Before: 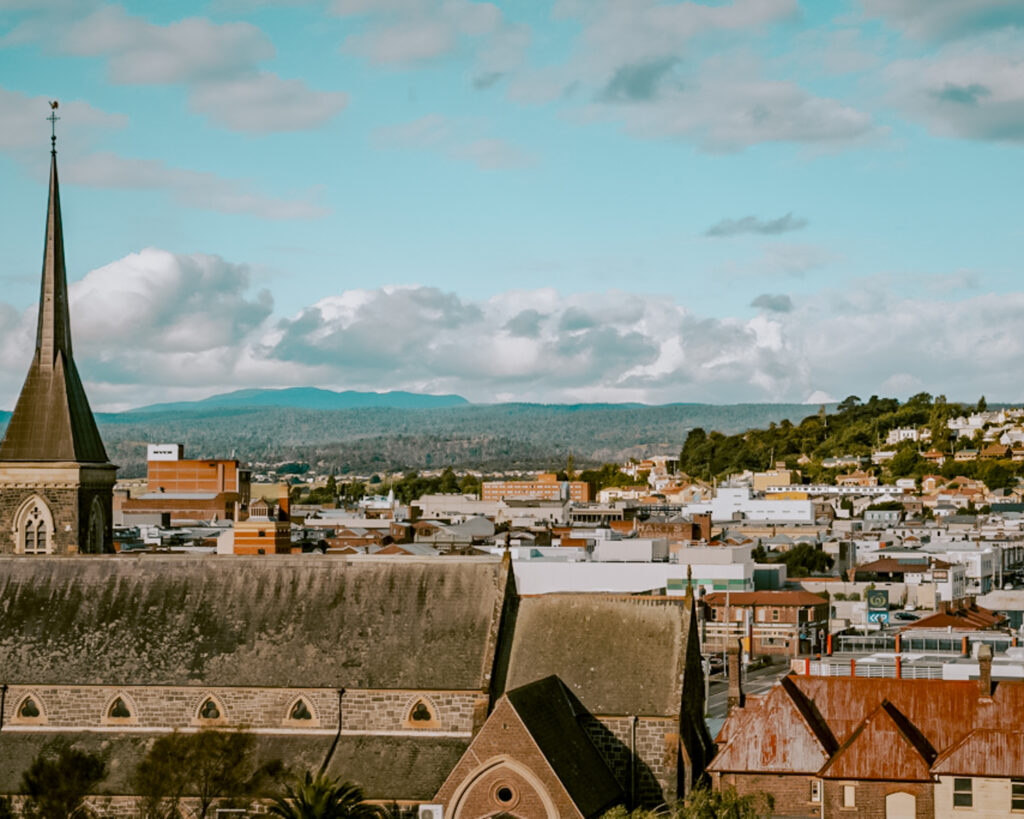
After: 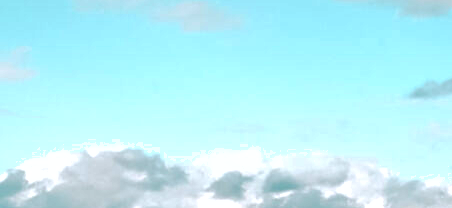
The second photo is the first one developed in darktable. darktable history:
crop: left 28.972%, top 16.876%, right 26.83%, bottom 57.681%
exposure: black level correction 0, exposure 0.702 EV, compensate highlight preservation false
shadows and highlights: on, module defaults
